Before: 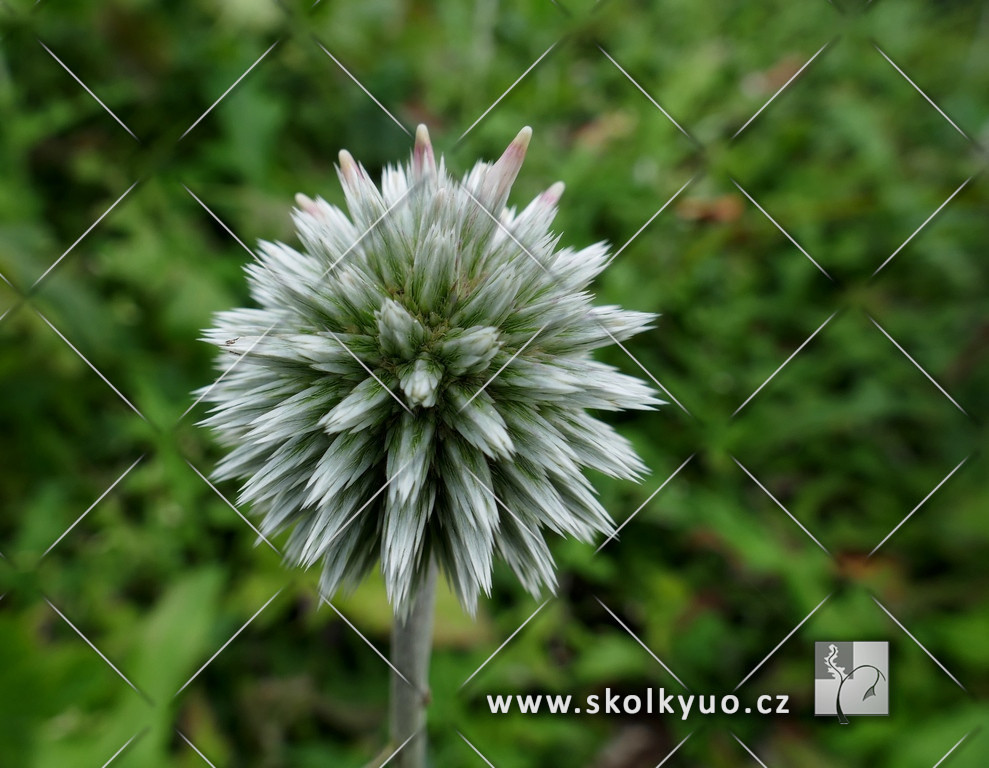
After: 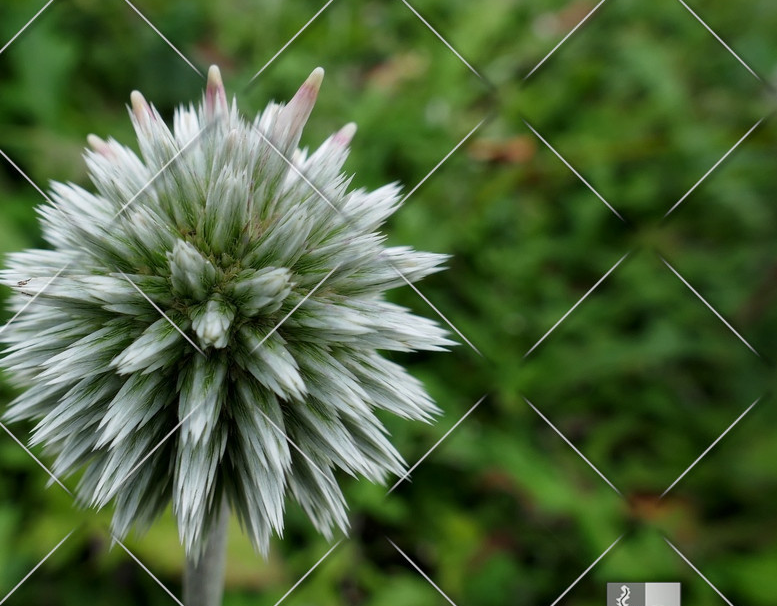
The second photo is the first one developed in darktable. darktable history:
crop and rotate: left 21.09%, top 7.746%, right 0.329%, bottom 13.279%
